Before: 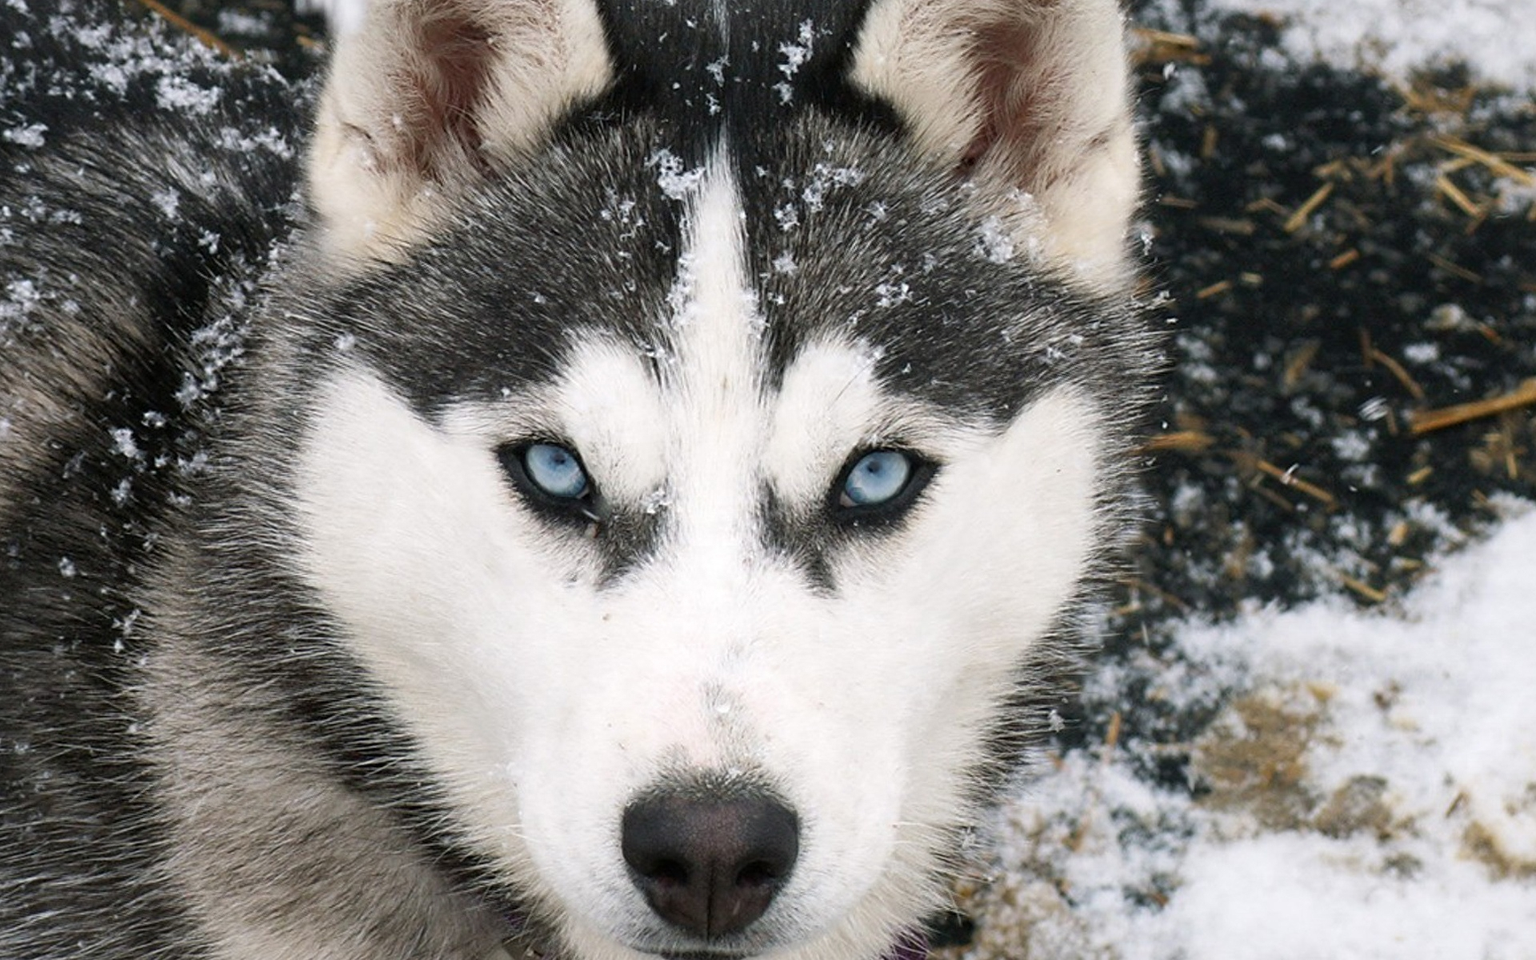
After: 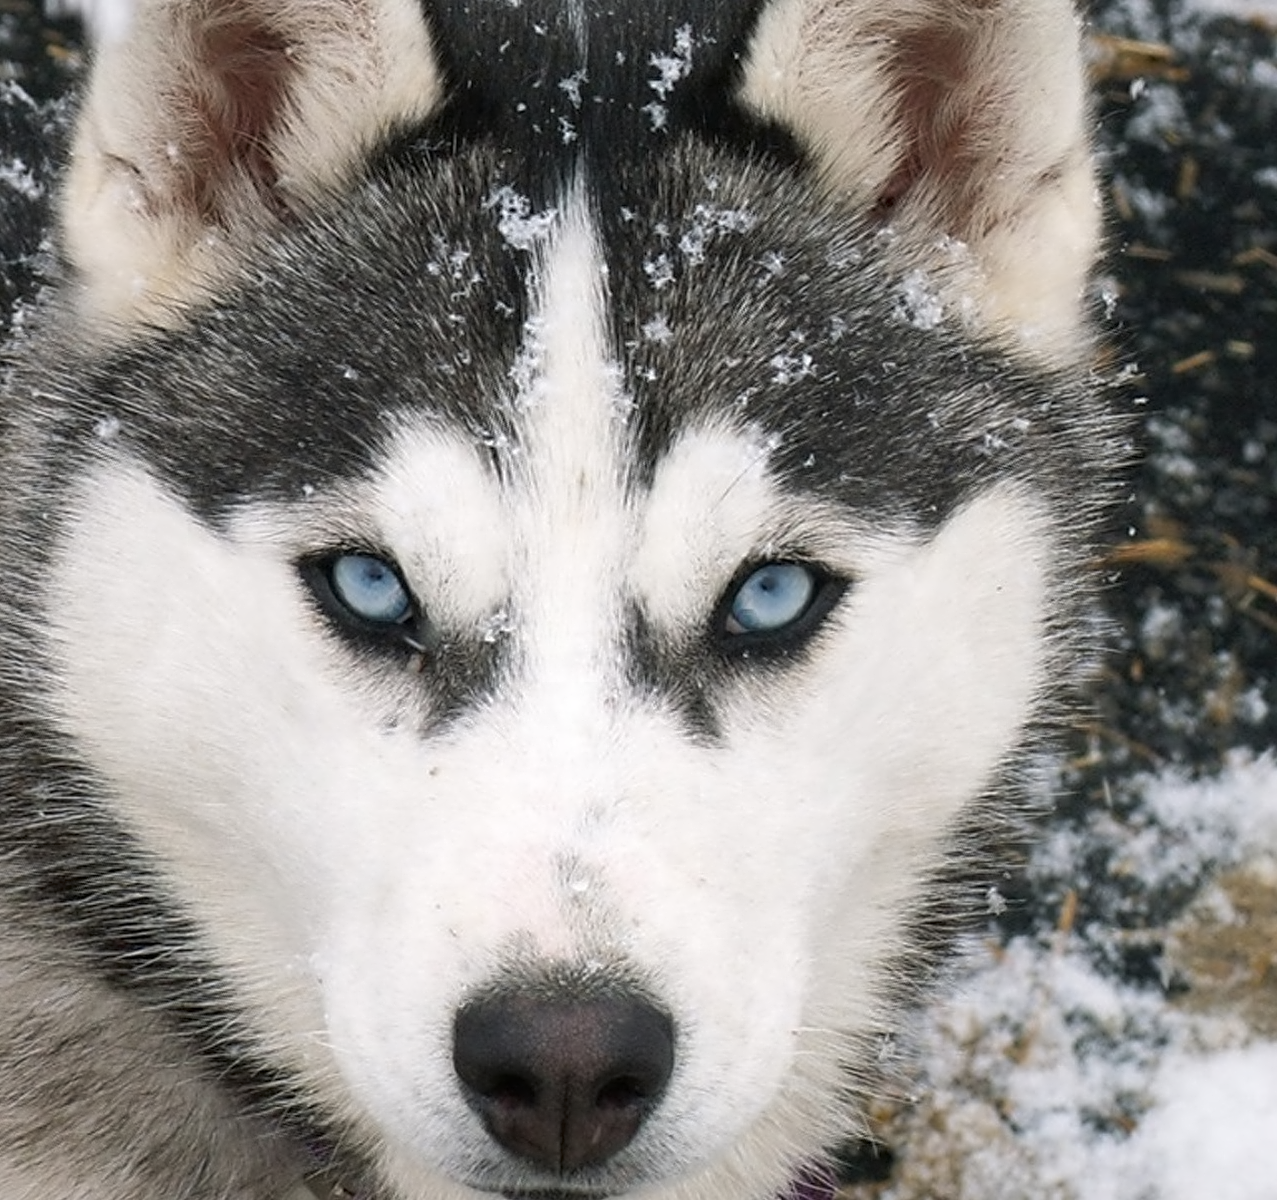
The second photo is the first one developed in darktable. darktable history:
crop: left 16.899%, right 16.556%
shadows and highlights: shadows 25, highlights -25
contrast equalizer: y [[0.5 ×4, 0.525, 0.667], [0.5 ×6], [0.5 ×6], [0 ×4, 0.042, 0], [0, 0, 0.004, 0.1, 0.191, 0.131]]
